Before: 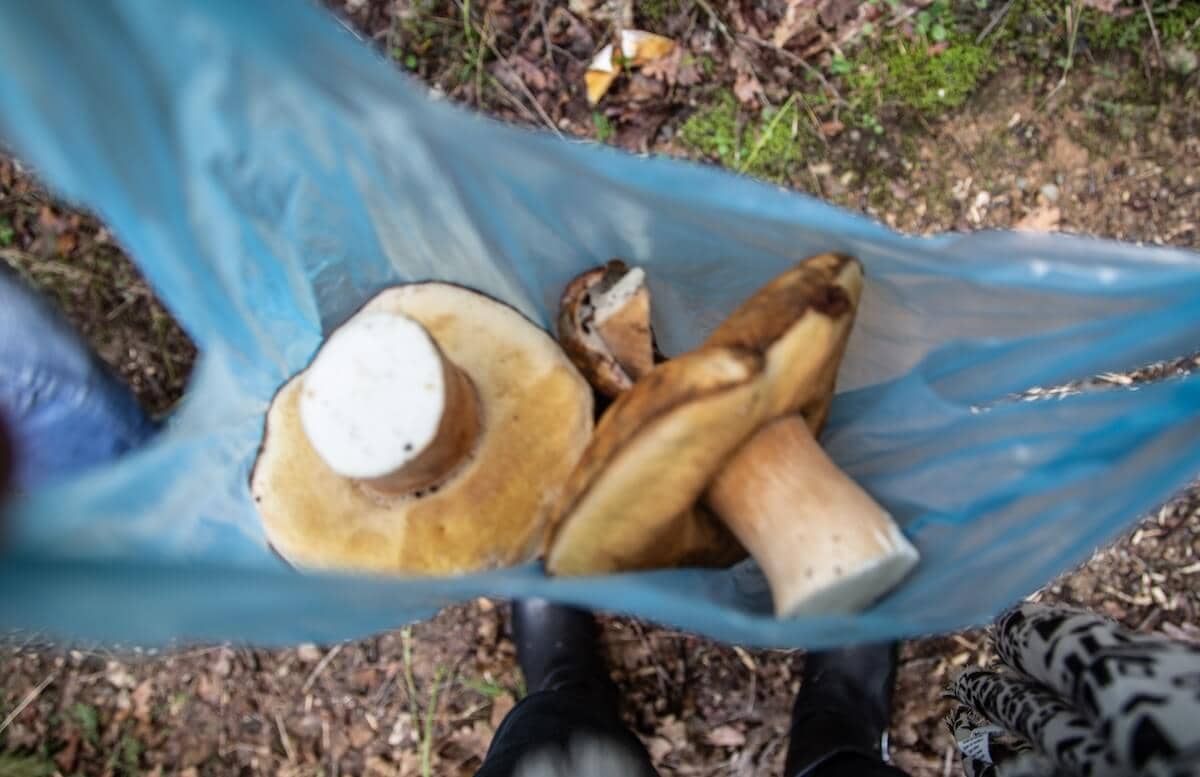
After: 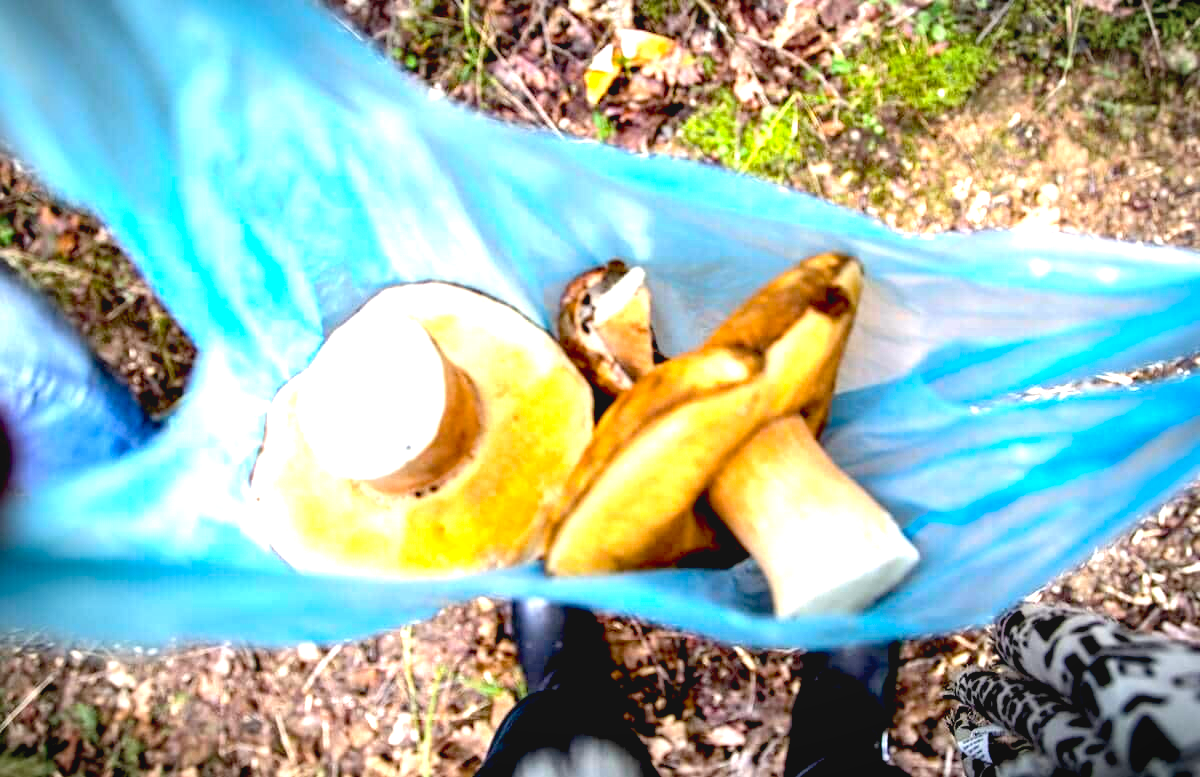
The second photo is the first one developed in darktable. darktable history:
vignetting: fall-off radius 60.05%, brightness -0.459, saturation -0.304, automatic ratio true
exposure: black level correction 0.014, exposure 1.771 EV, compensate highlight preservation false
color balance rgb: global offset › luminance 0.713%, perceptual saturation grading › global saturation 25.84%, global vibrance 20%
